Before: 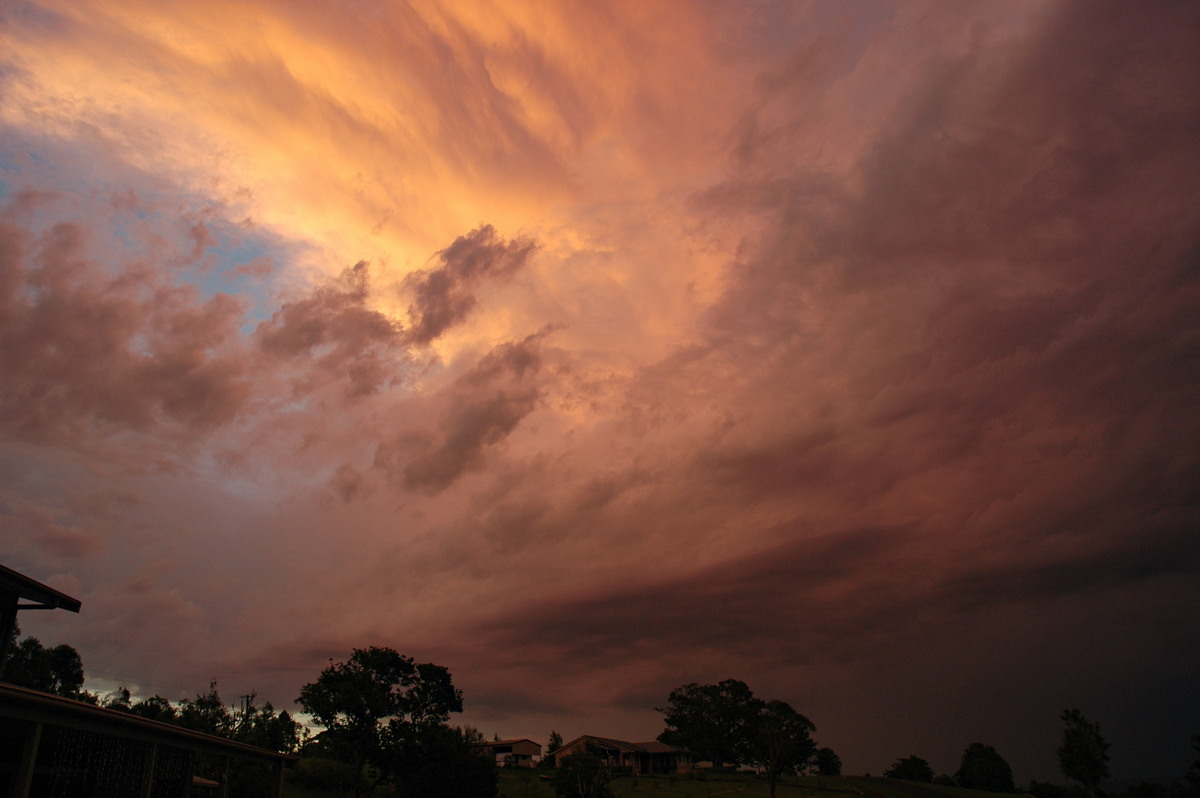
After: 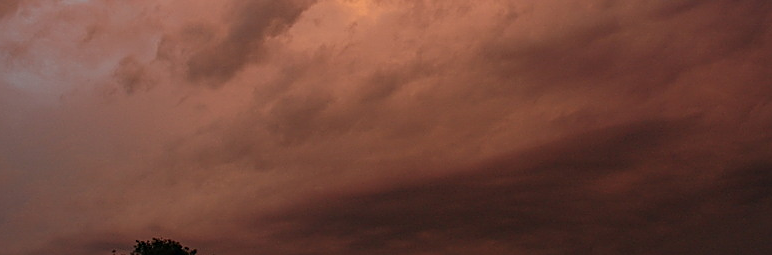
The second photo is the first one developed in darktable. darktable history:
sharpen: on, module defaults
crop: left 18.091%, top 51.13%, right 17.525%, bottom 16.85%
